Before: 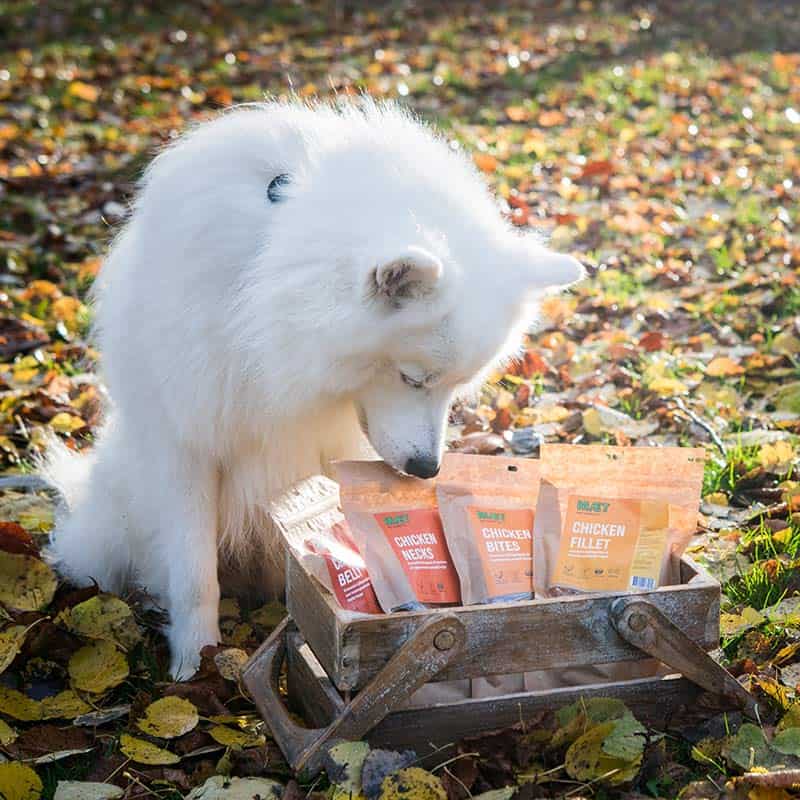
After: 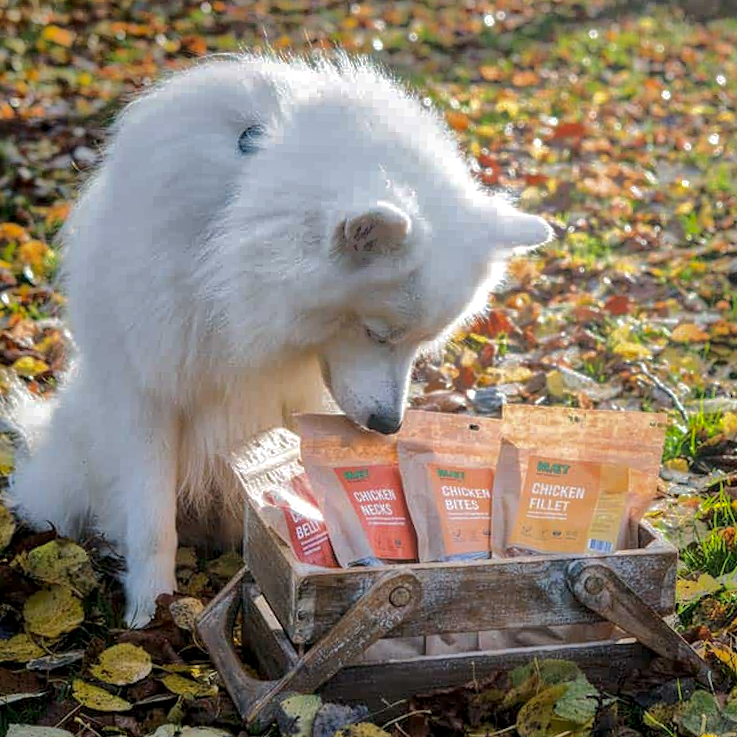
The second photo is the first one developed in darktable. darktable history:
crop and rotate: angle -1.96°, left 3.097%, top 4.154%, right 1.586%, bottom 0.529%
local contrast: highlights 99%, shadows 86%, detail 160%, midtone range 0.2
shadows and highlights: shadows -19.91, highlights -73.15
